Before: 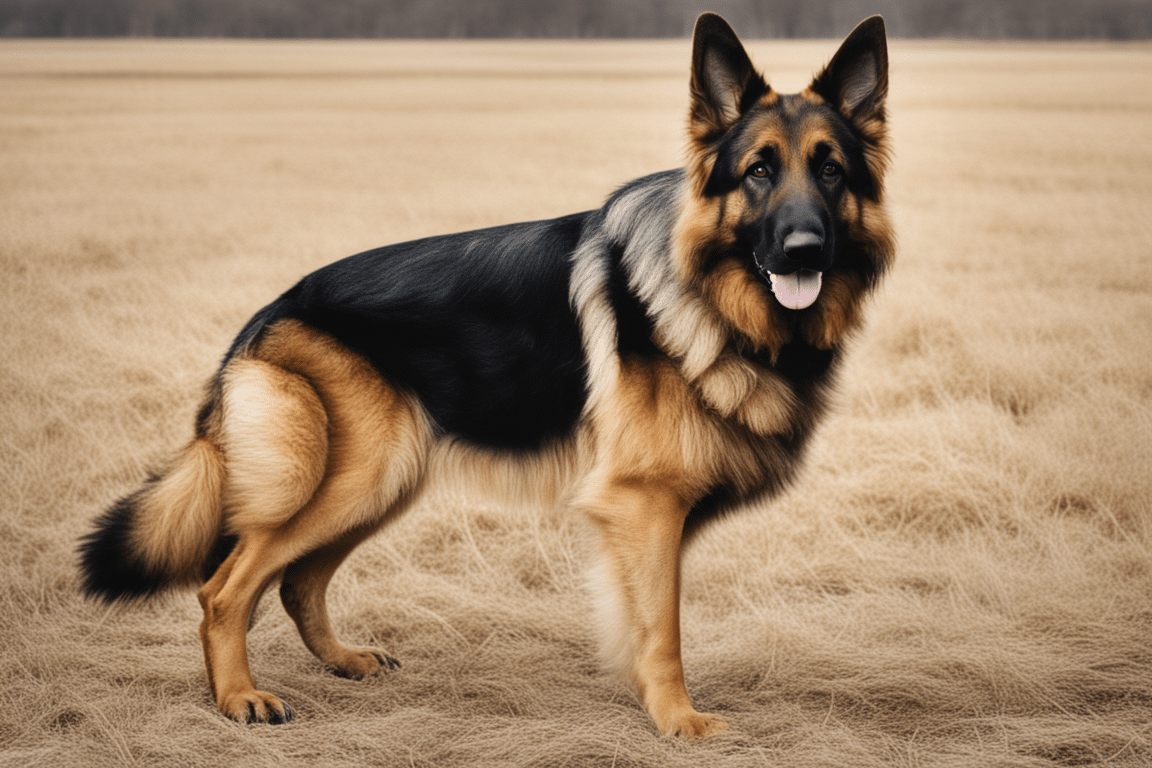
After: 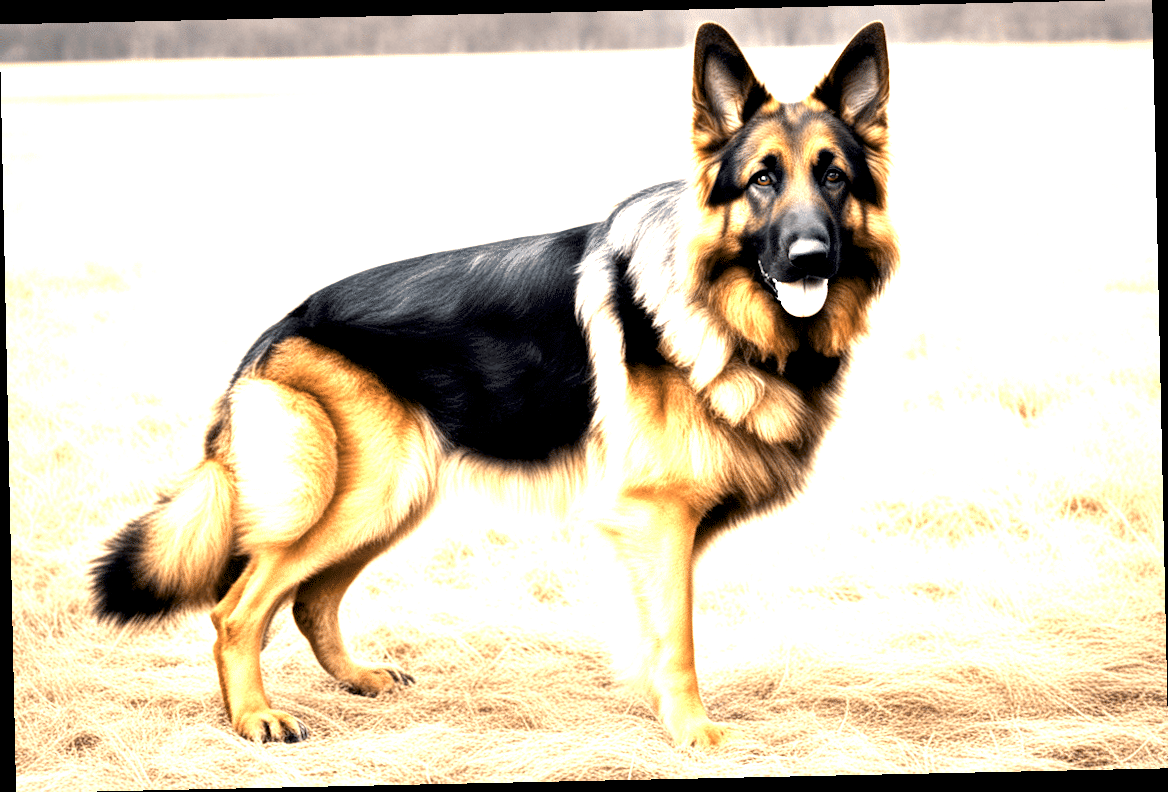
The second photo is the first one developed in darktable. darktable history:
rotate and perspective: rotation -1.24°, automatic cropping off
levels: levels [0, 0.492, 0.984]
exposure: black level correction 0.005, exposure 2.084 EV, compensate highlight preservation false
